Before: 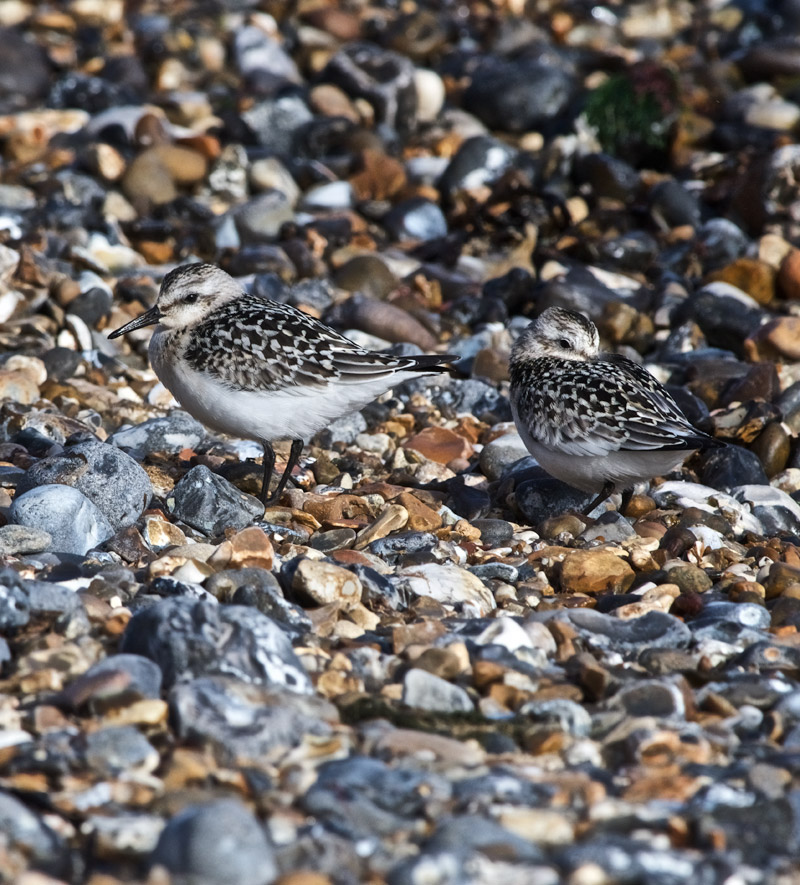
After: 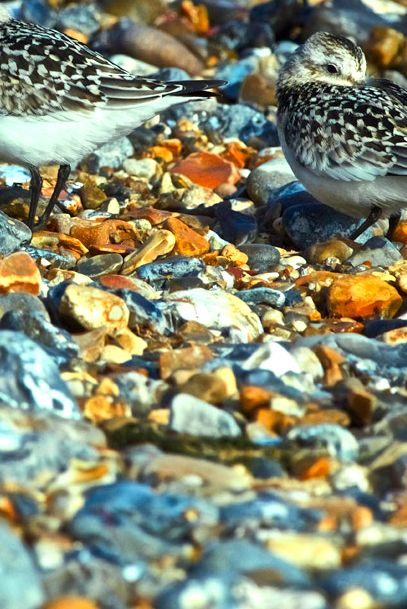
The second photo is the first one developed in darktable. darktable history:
color correction: highlights a* -10.77, highlights b* 9.8, saturation 1.72
color zones: curves: ch1 [(0.309, 0.524) (0.41, 0.329) (0.508, 0.509)]; ch2 [(0.25, 0.457) (0.75, 0.5)]
exposure: black level correction 0.001, exposure 0.5 EV, compensate exposure bias true, compensate highlight preservation false
crop and rotate: left 29.237%, top 31.152%, right 19.807%
